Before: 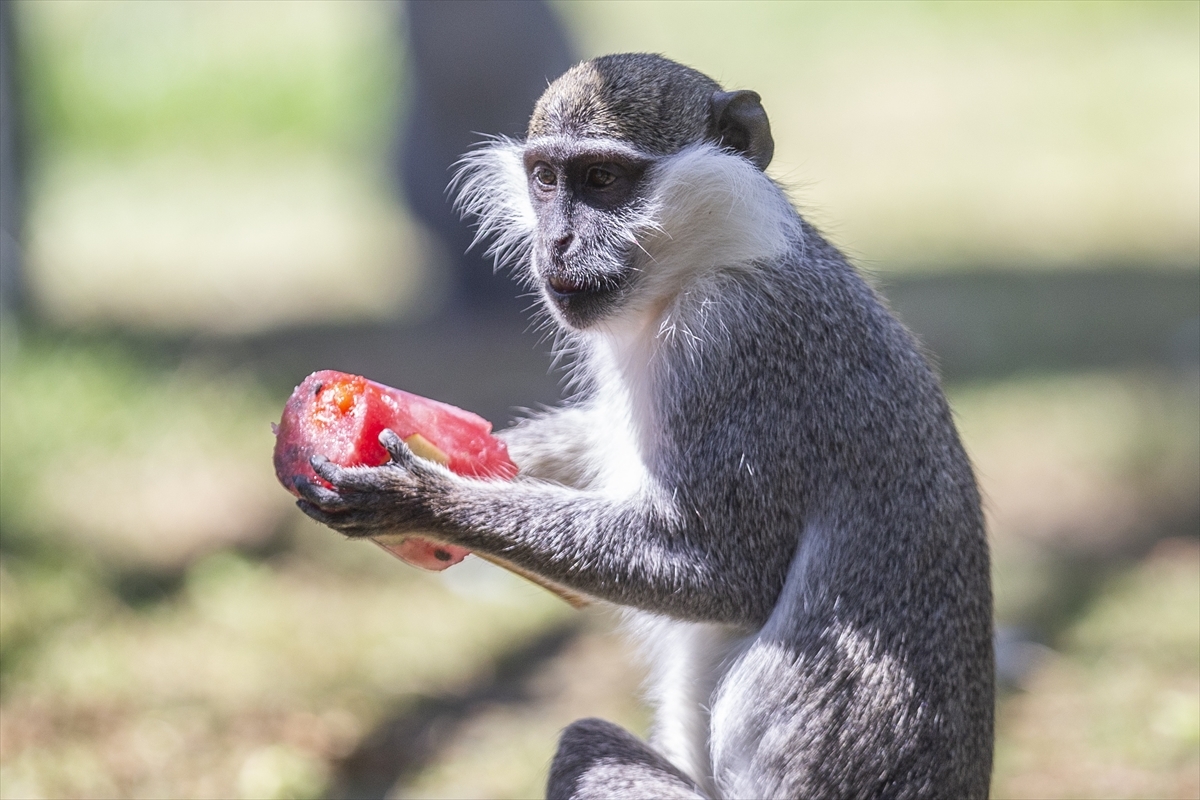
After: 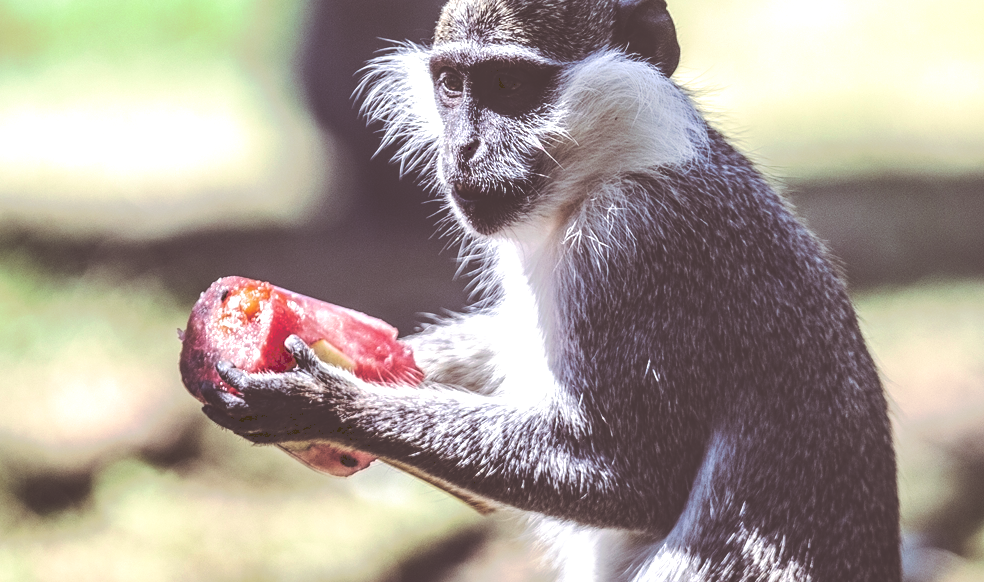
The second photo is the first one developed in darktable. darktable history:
local contrast: on, module defaults
split-toning: shadows › saturation 0.24, highlights › hue 54°, highlights › saturation 0.24
crop: left 7.856%, top 11.836%, right 10.12%, bottom 15.387%
color balance rgb: shadows lift › luminance -20%, power › hue 72.24°, highlights gain › luminance 15%, global offset › hue 171.6°, perceptual saturation grading › highlights -15%, perceptual saturation grading › shadows 25%, global vibrance 35%, contrast 10%
contrast brightness saturation: contrast 0.2, brightness -0.11, saturation 0.1
tone curve: curves: ch0 [(0, 0) (0.003, 0.264) (0.011, 0.264) (0.025, 0.265) (0.044, 0.269) (0.069, 0.273) (0.1, 0.28) (0.136, 0.292) (0.177, 0.309) (0.224, 0.336) (0.277, 0.371) (0.335, 0.412) (0.399, 0.469) (0.468, 0.533) (0.543, 0.595) (0.623, 0.66) (0.709, 0.73) (0.801, 0.8) (0.898, 0.854) (1, 1)], preserve colors none
